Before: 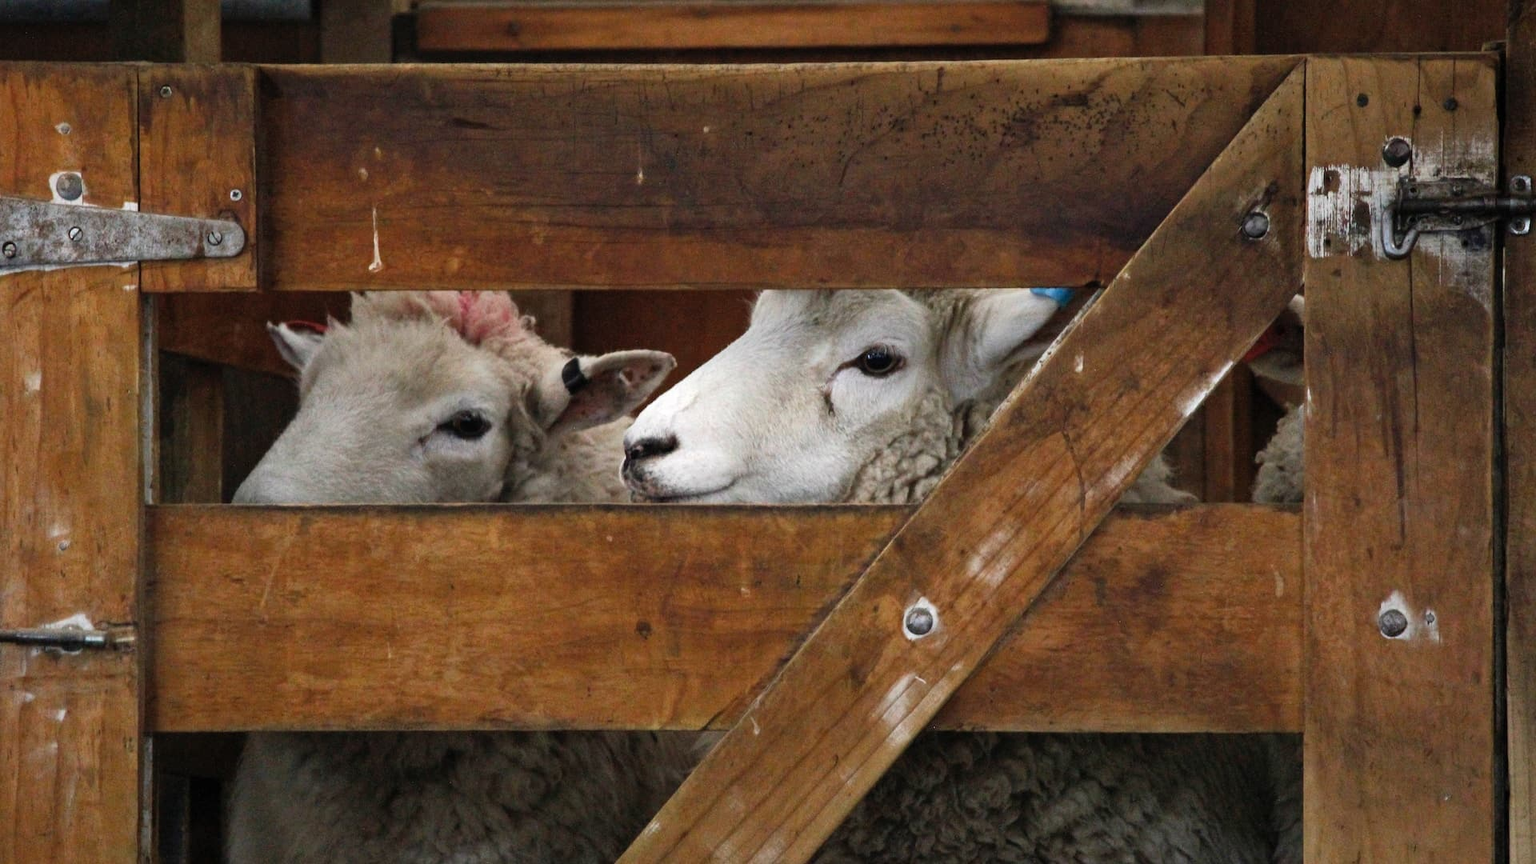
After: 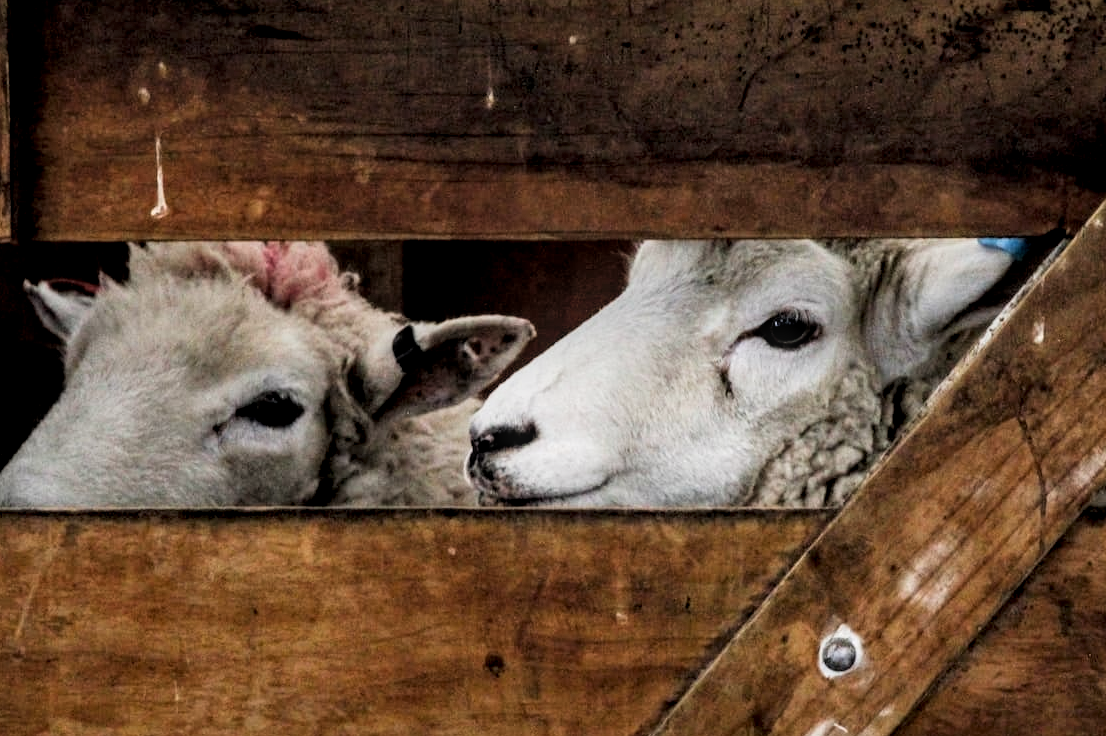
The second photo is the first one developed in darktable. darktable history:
crop: left 16.179%, top 11.37%, right 26.212%, bottom 20.459%
local contrast: detail 142%
filmic rgb: black relative exposure -5.13 EV, white relative exposure 3.5 EV, threshold 5.98 EV, hardness 3.16, contrast 1.194, highlights saturation mix -49.62%, iterations of high-quality reconstruction 0, enable highlight reconstruction true
